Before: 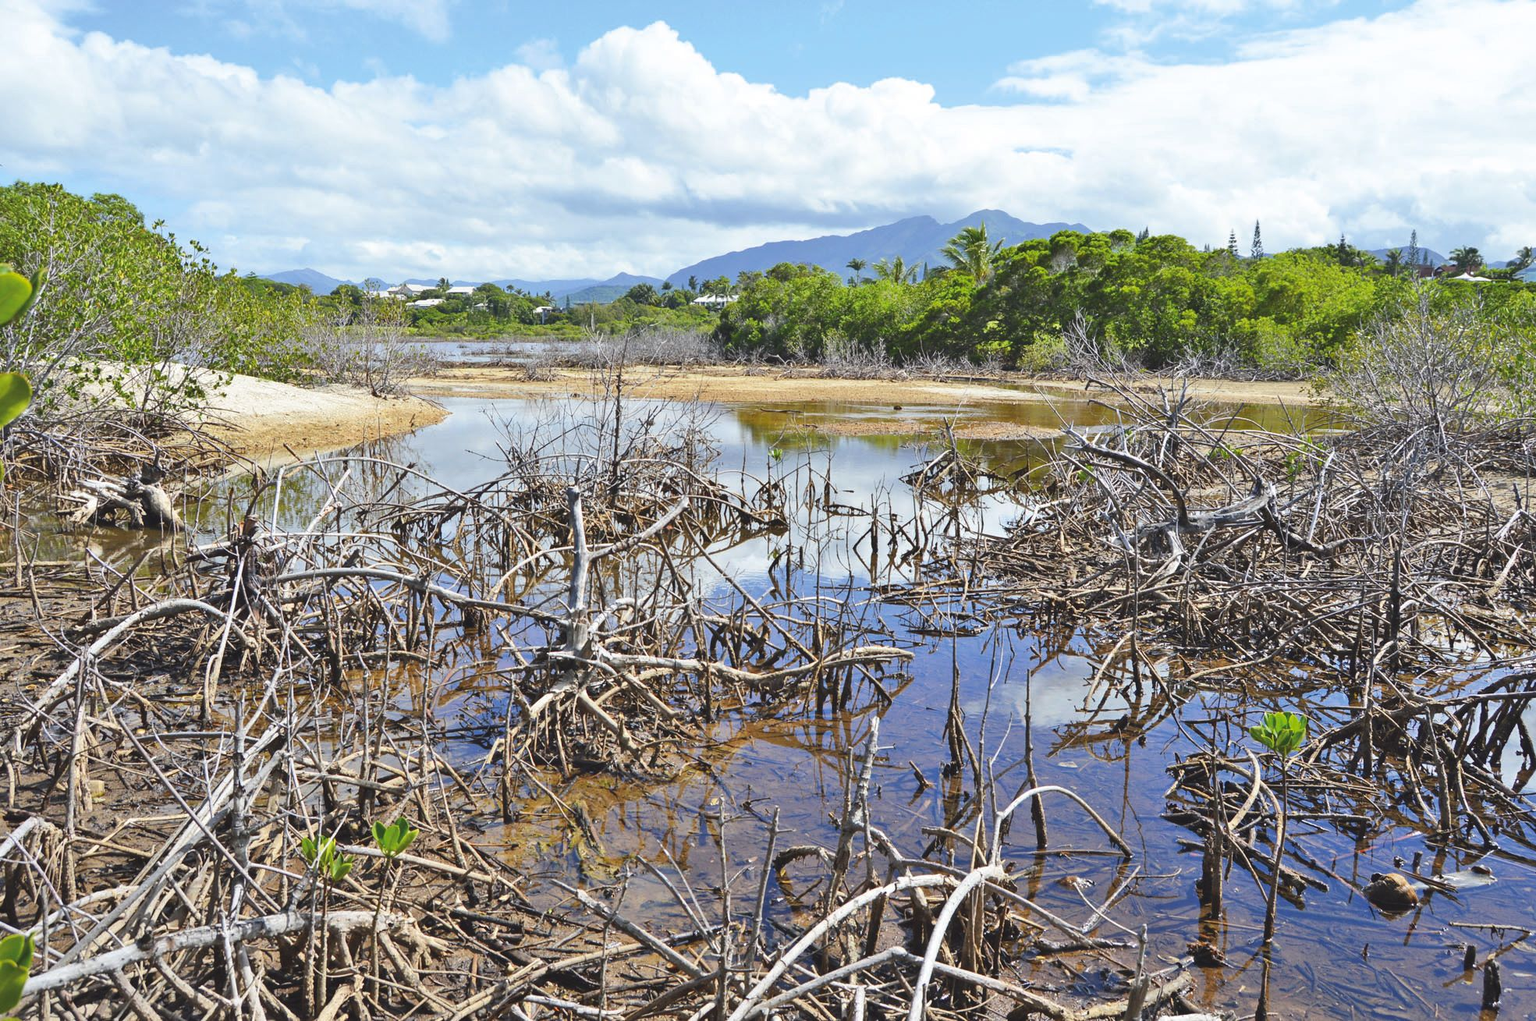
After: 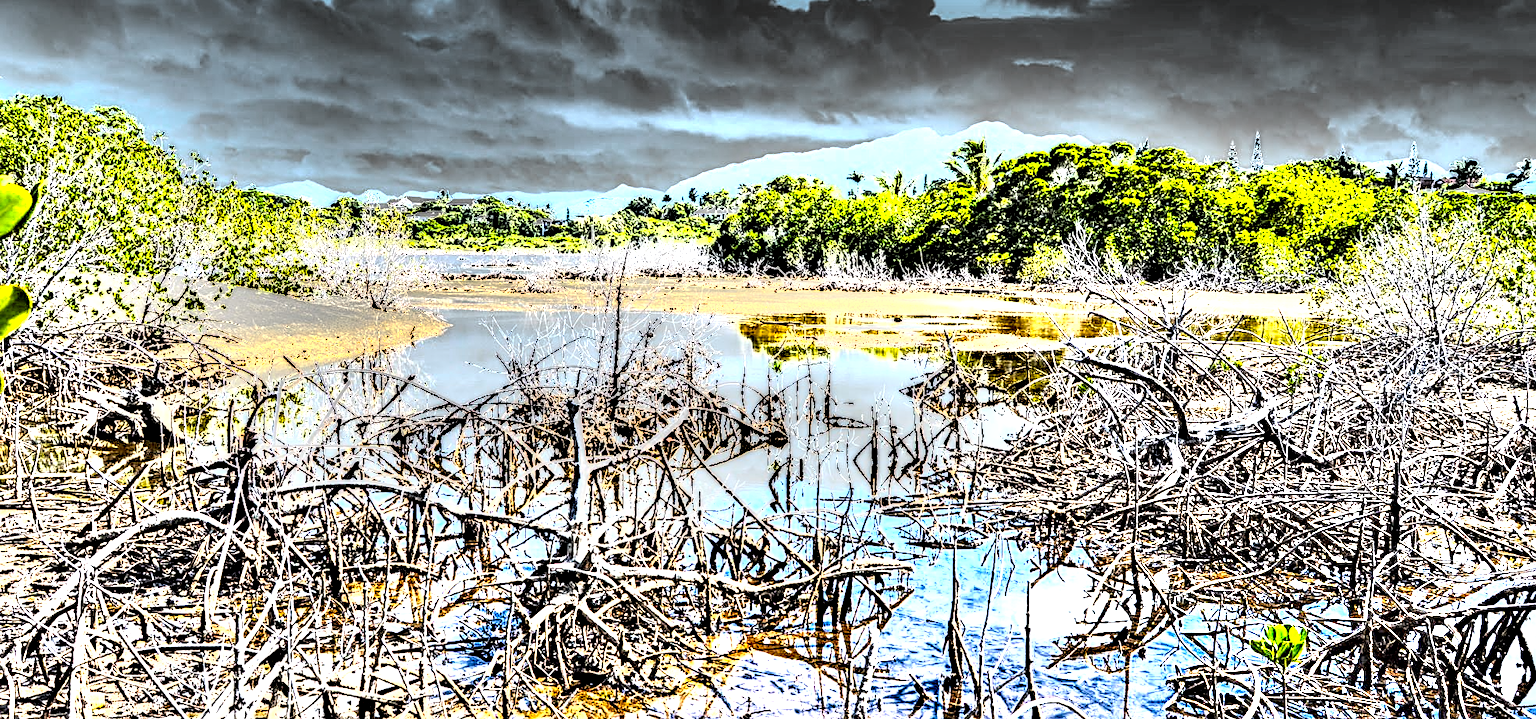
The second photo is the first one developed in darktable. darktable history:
crop and rotate: top 8.692%, bottom 20.828%
shadows and highlights: highlights color adjustment 0.772%, low approximation 0.01, soften with gaussian
exposure: exposure 2.019 EV, compensate exposure bias true, compensate highlight preservation false
contrast brightness saturation: contrast 0.079, saturation 0.022
local contrast: shadows 176%, detail 224%
color balance rgb: perceptual saturation grading › global saturation 30.354%, global vibrance 10.133%, saturation formula JzAzBz (2021)
sharpen: radius 3.086
